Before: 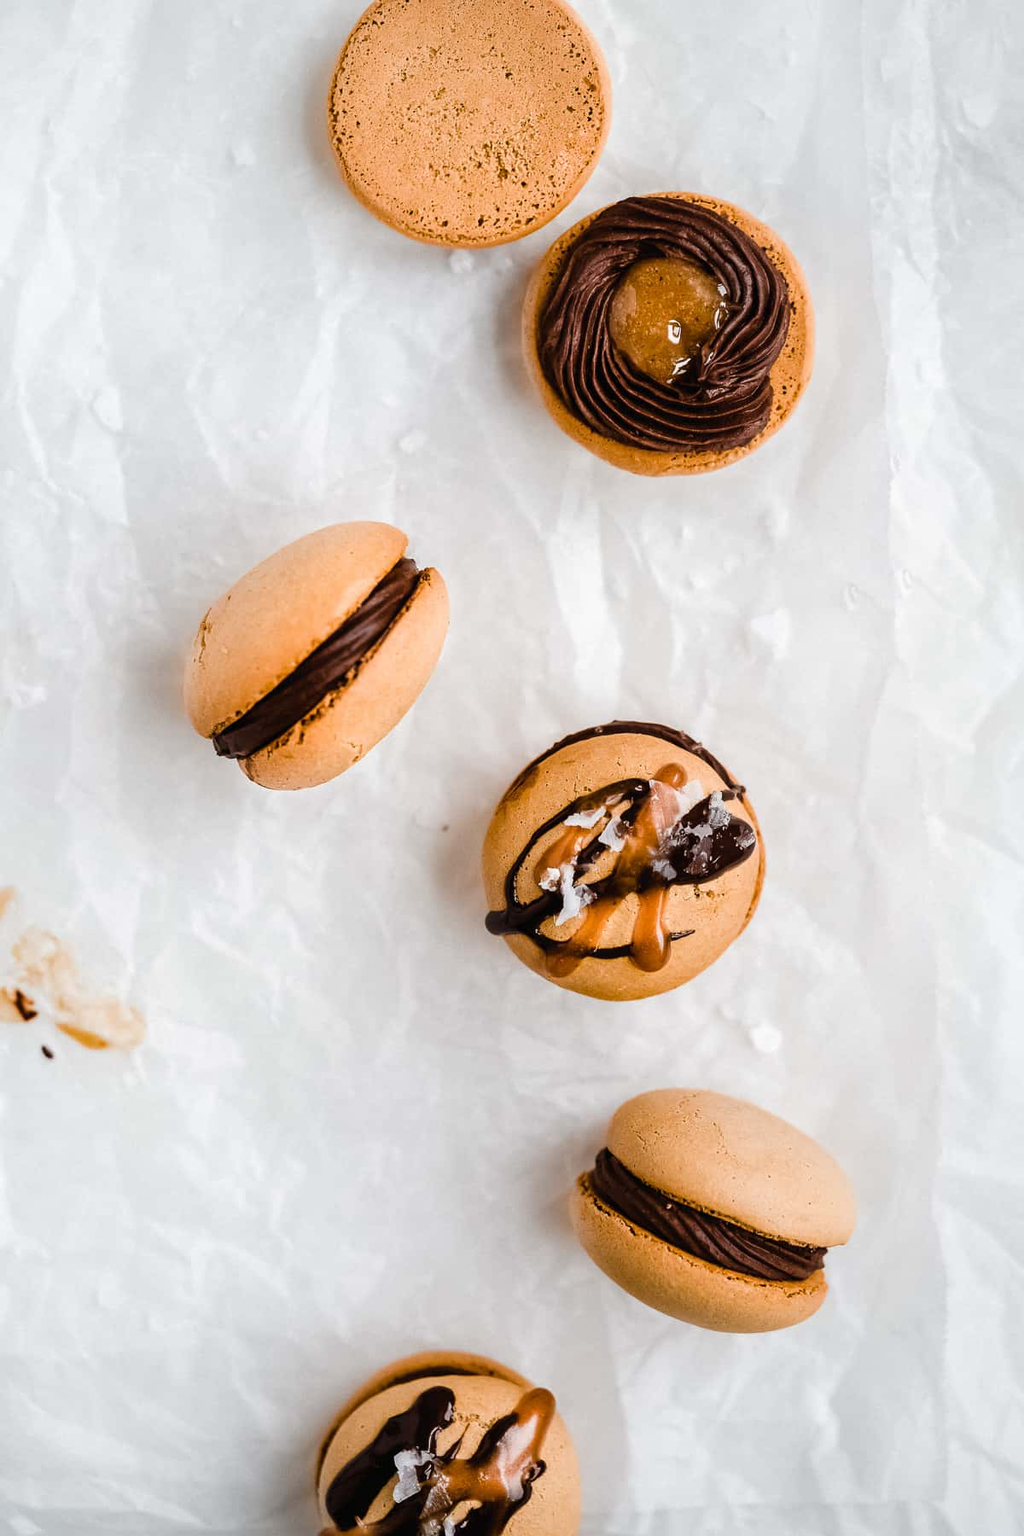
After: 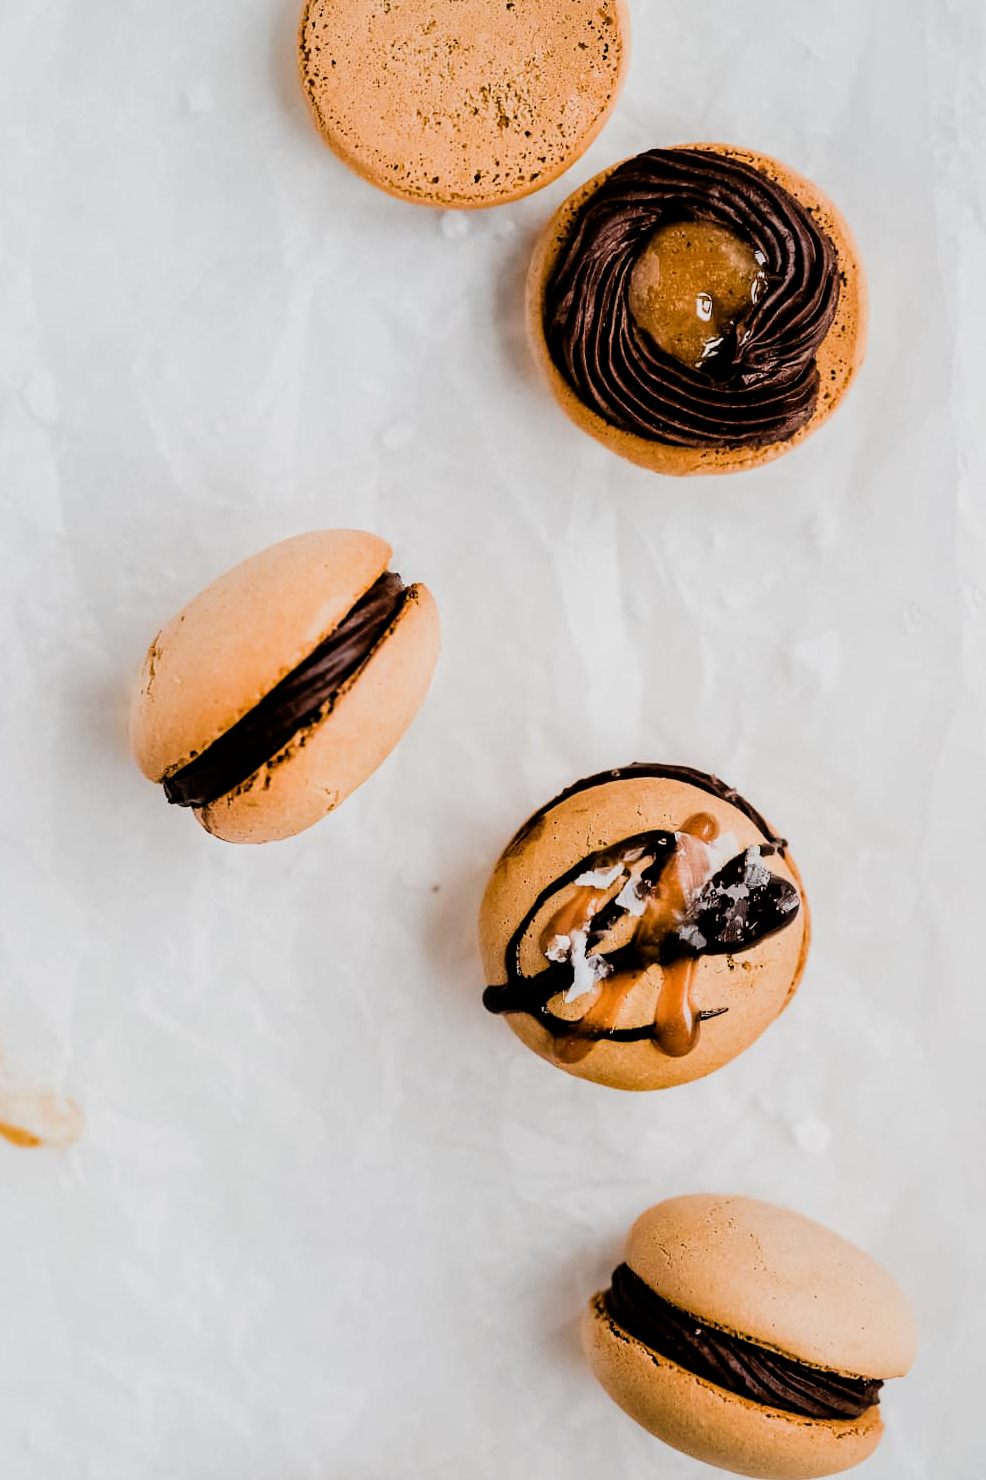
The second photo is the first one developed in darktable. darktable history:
filmic rgb: black relative exposure -5 EV, hardness 2.88, contrast 1.3, highlights saturation mix -30%
crop and rotate: left 7.196%, top 4.574%, right 10.605%, bottom 13.178%
